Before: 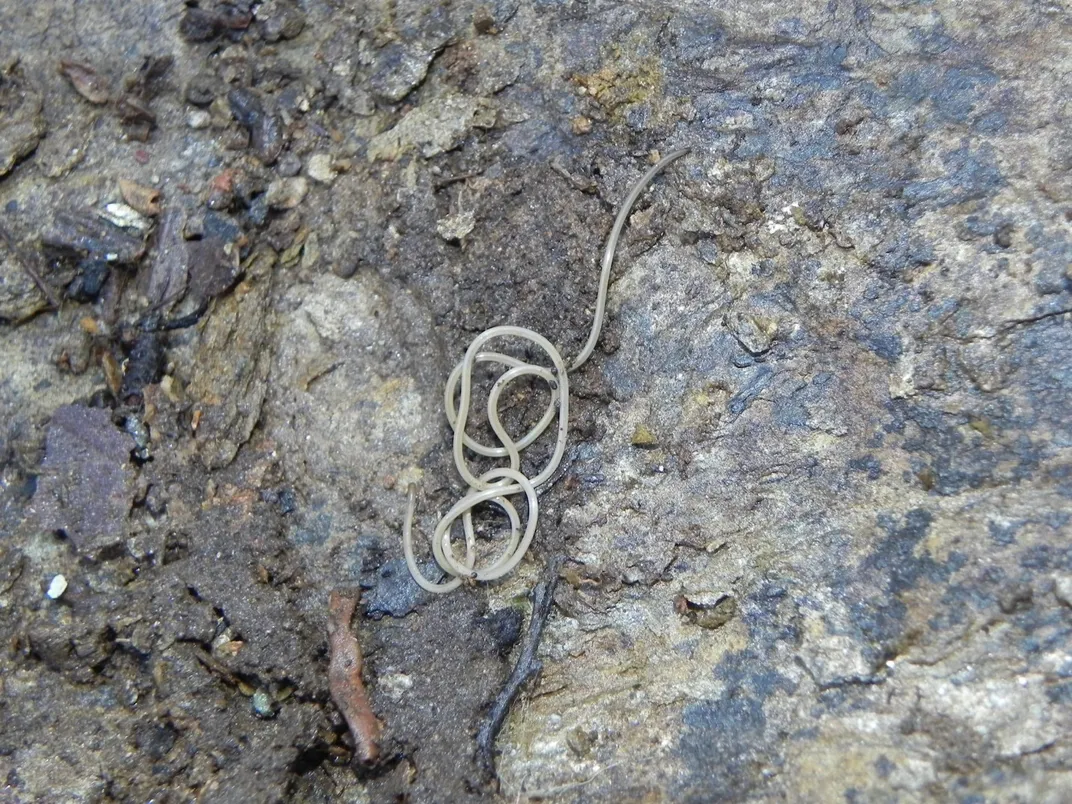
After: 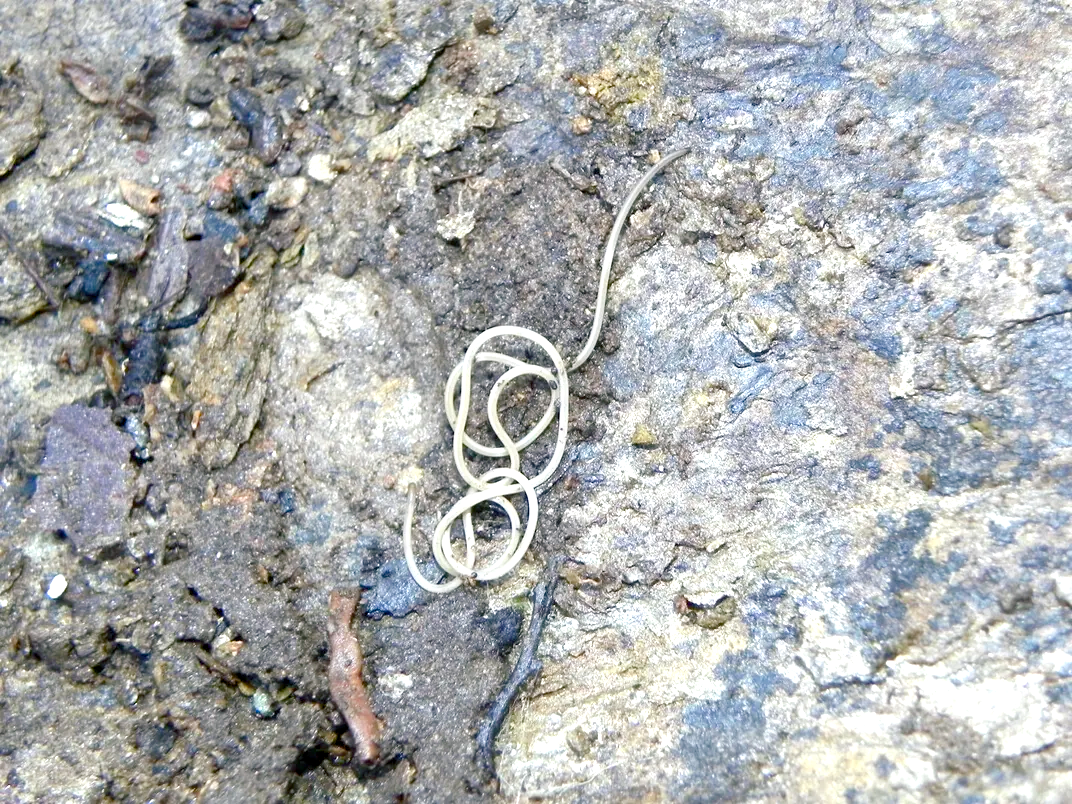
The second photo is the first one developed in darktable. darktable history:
exposure: black level correction 0, exposure 1 EV, compensate highlight preservation false
color balance rgb: shadows lift › luminance -7.562%, shadows lift › chroma 2.169%, shadows lift › hue 200.16°, global offset › luminance -0.88%, perceptual saturation grading › global saturation 25.03%, perceptual saturation grading › highlights -50.076%, perceptual saturation grading › shadows 30.809%, global vibrance 20%
